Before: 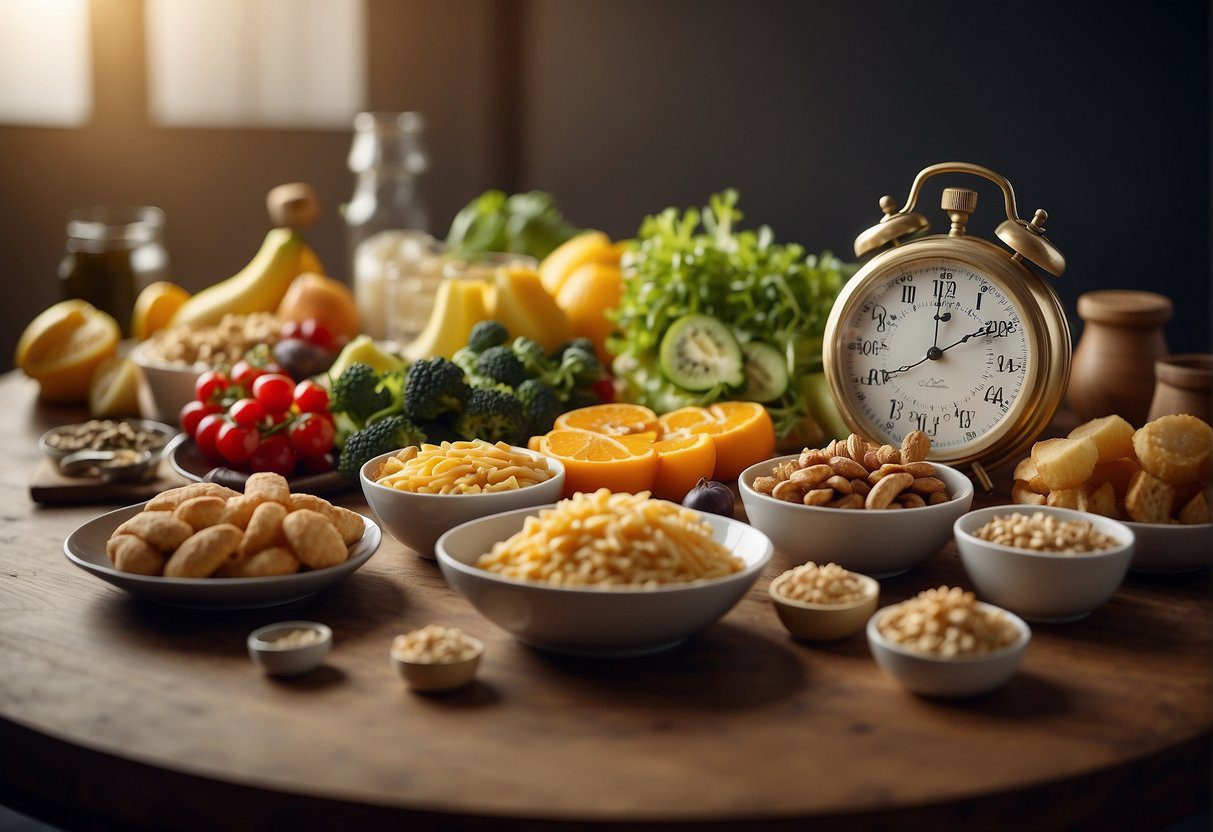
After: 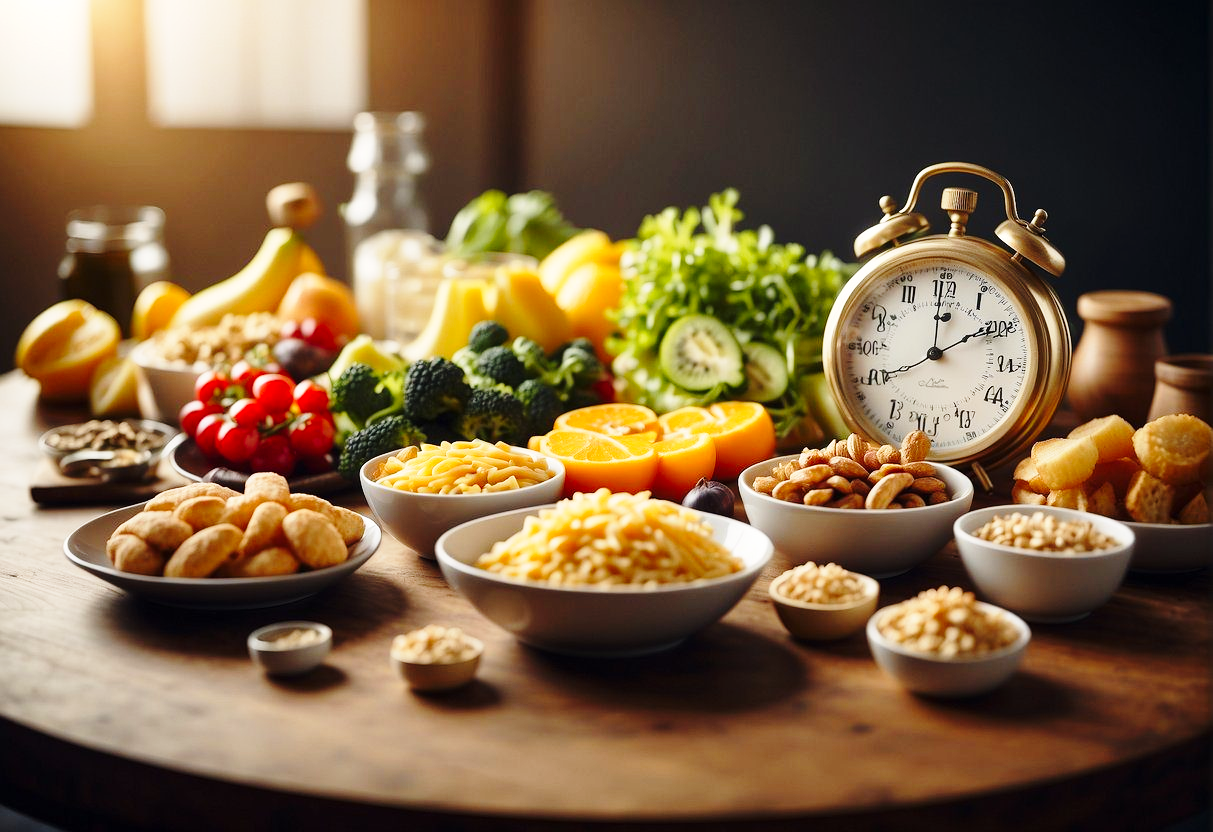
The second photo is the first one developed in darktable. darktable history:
white balance: red 1.009, blue 0.985
base curve: curves: ch0 [(0, 0) (0.028, 0.03) (0.121, 0.232) (0.46, 0.748) (0.859, 0.968) (1, 1)], preserve colors none
